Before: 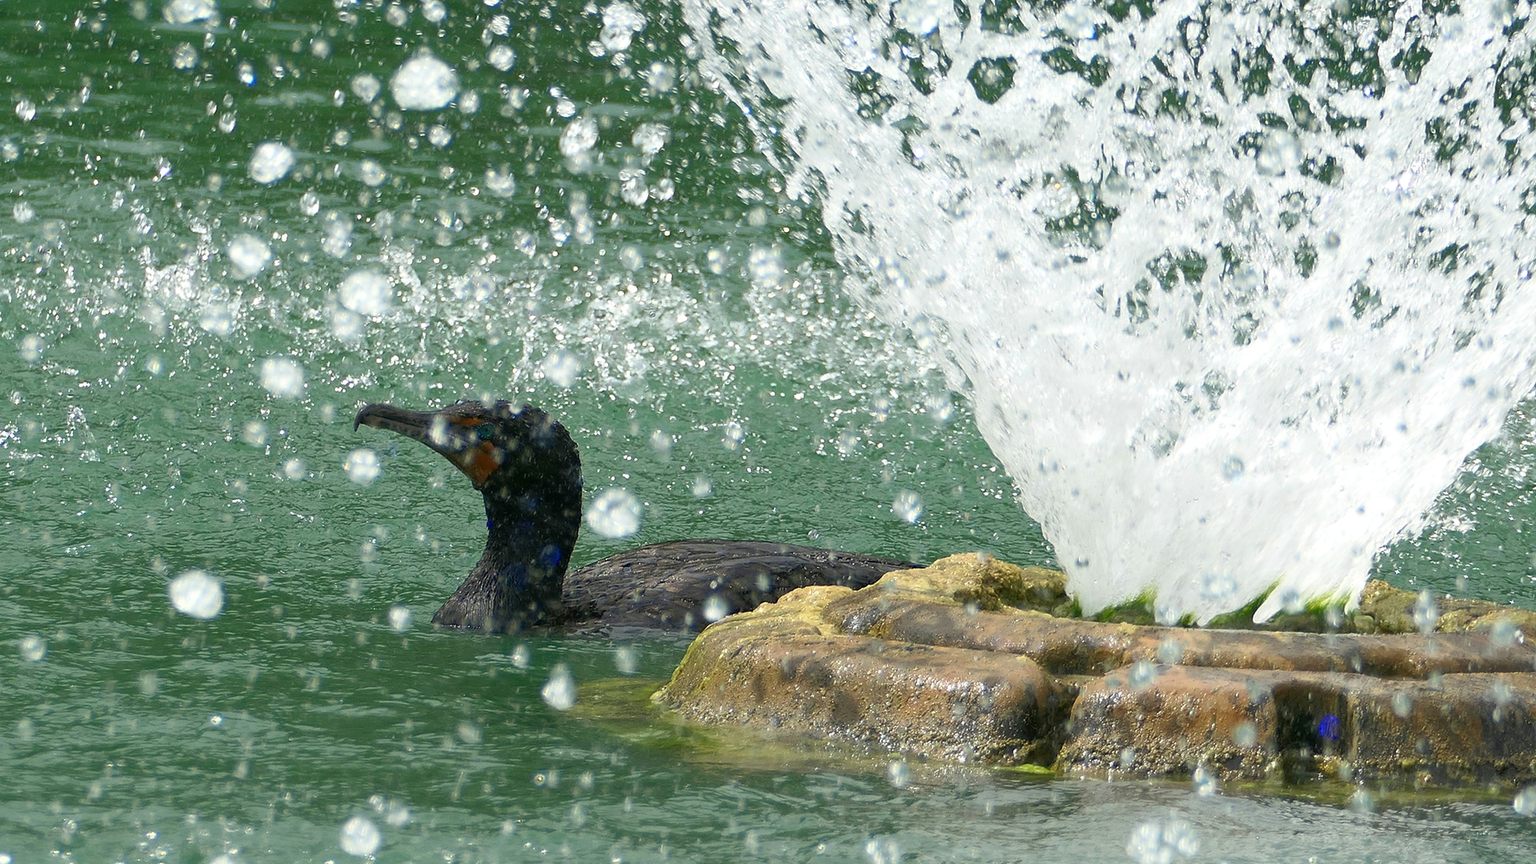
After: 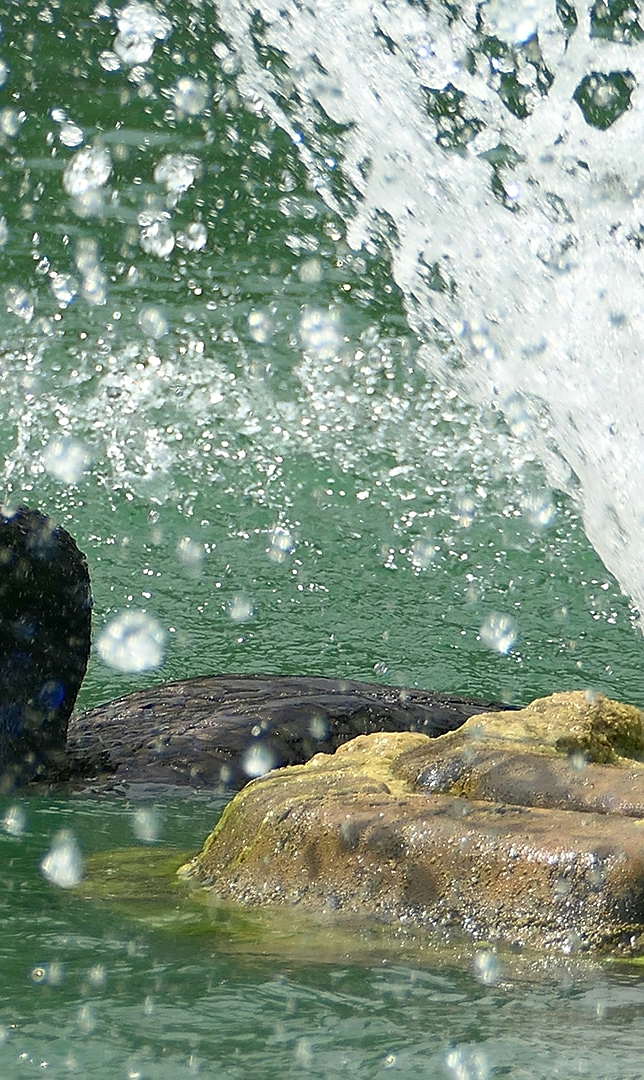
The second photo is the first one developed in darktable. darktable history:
sharpen: radius 1.858, amount 0.395, threshold 1.146
crop: left 33.134%, right 33.282%
tone equalizer: on, module defaults
